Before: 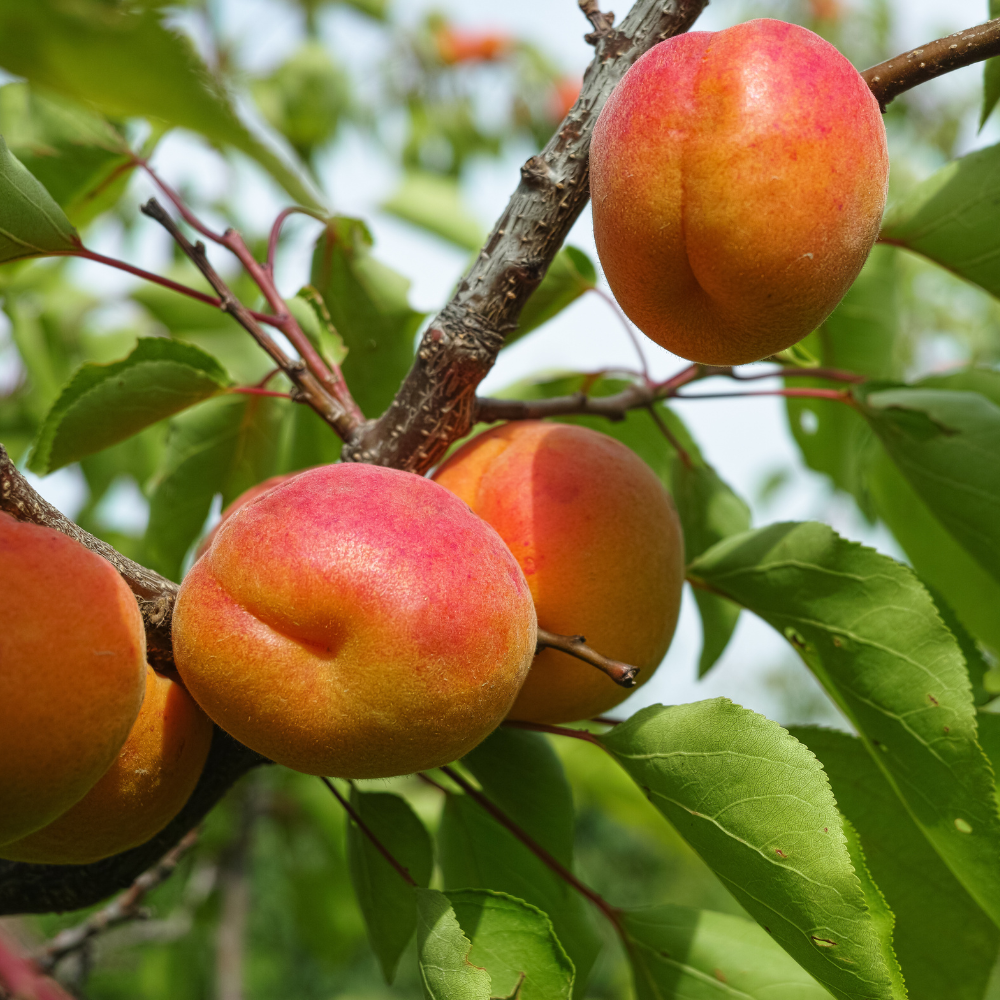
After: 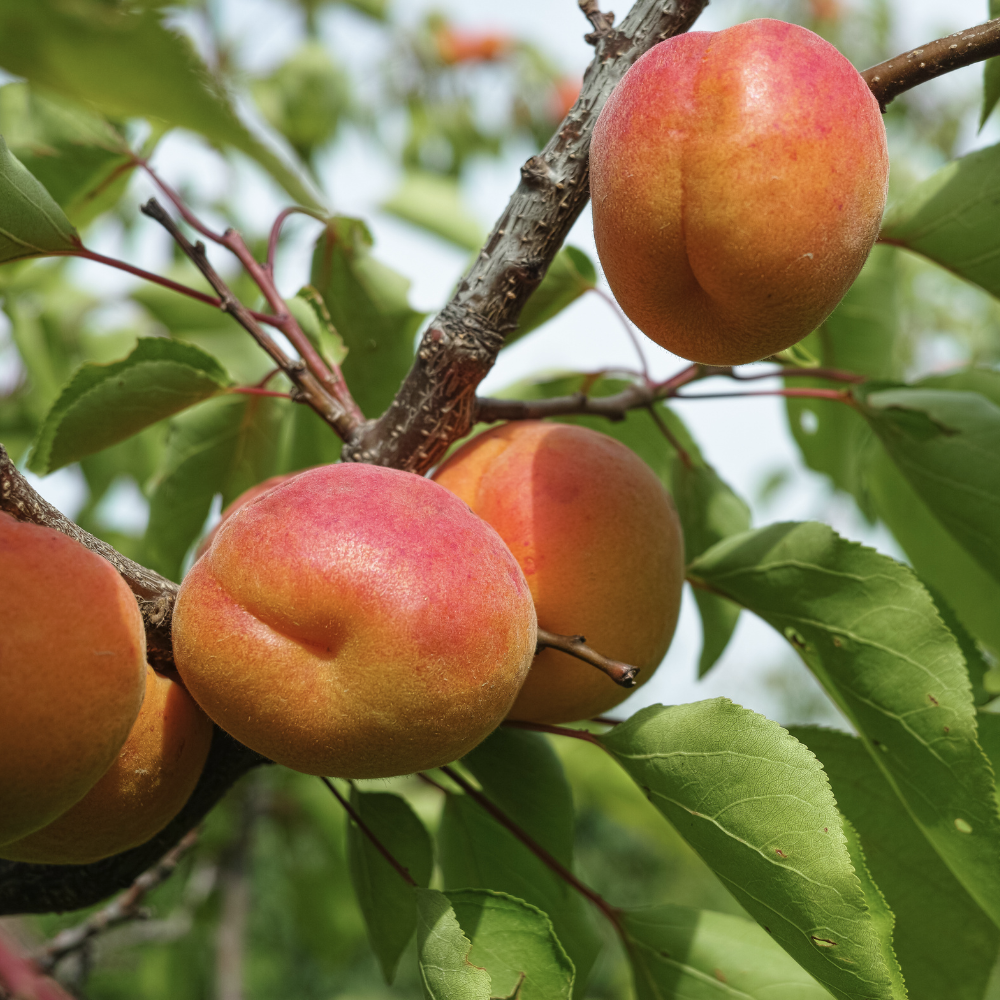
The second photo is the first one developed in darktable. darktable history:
color correction: highlights b* -0.027, saturation 0.818
